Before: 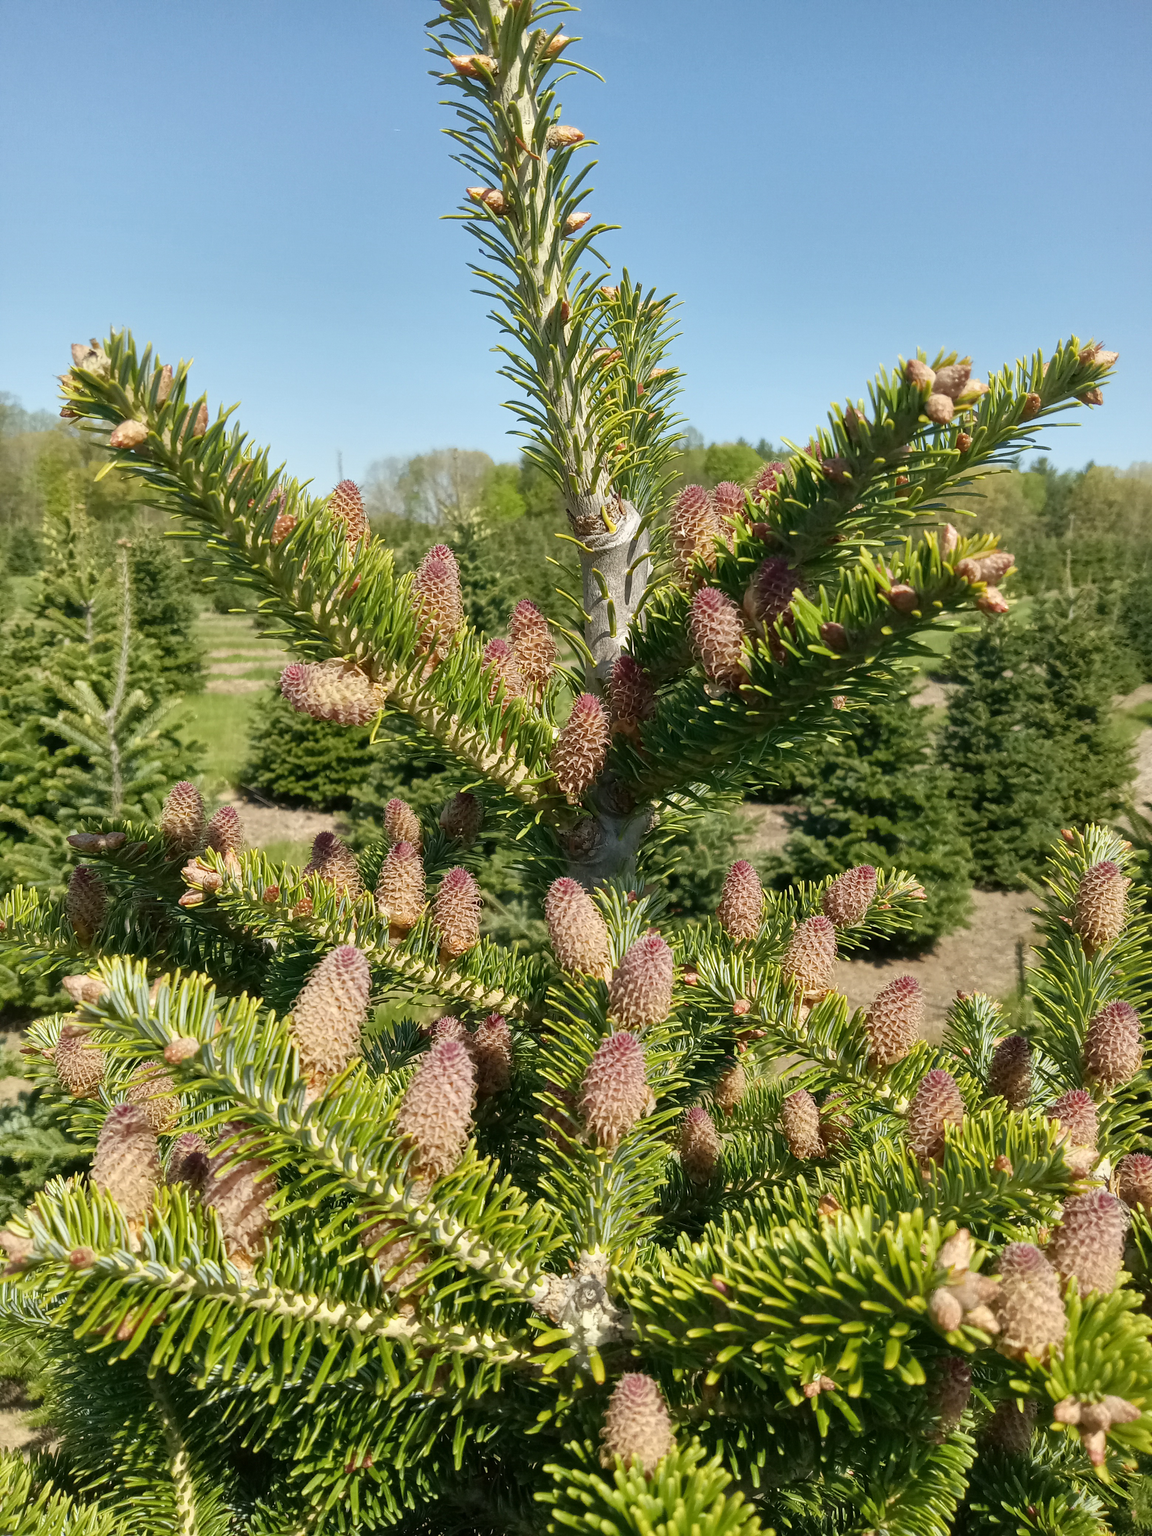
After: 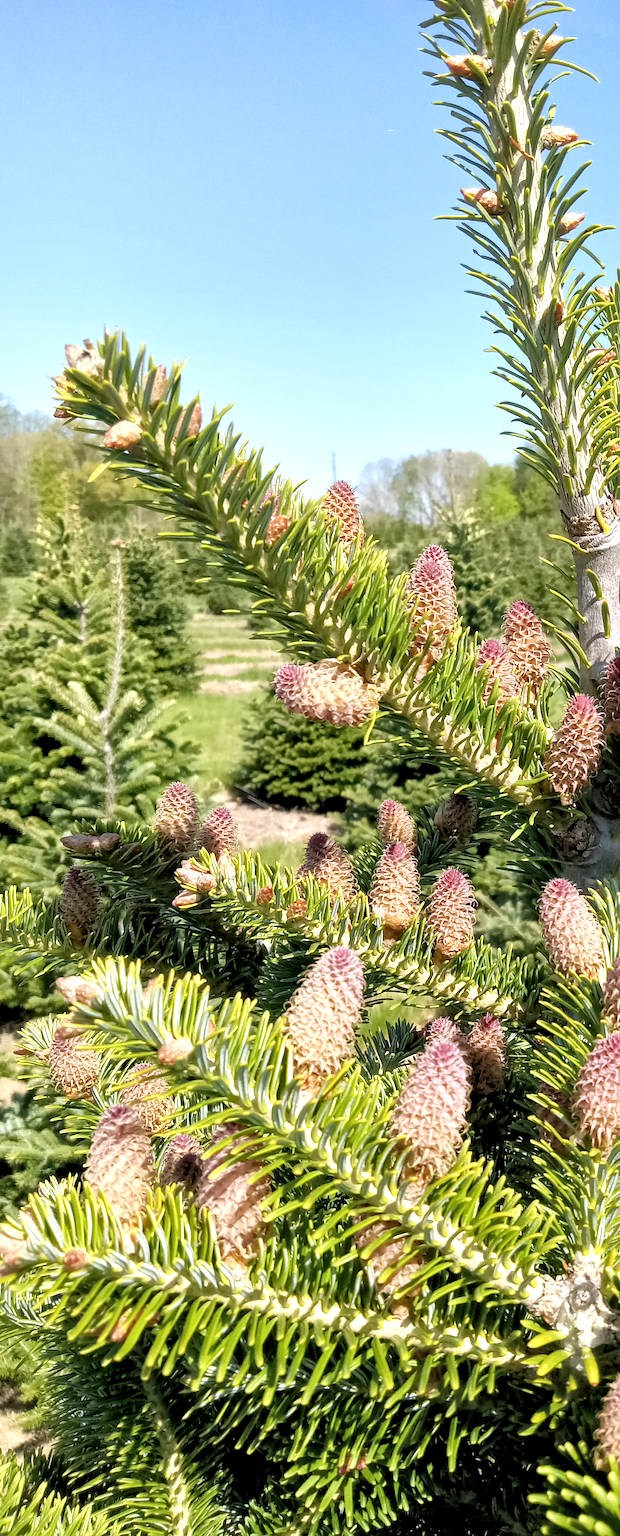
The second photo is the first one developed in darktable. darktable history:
crop: left 0.587%, right 45.588%, bottom 0.086%
rgb levels: levels [[0.013, 0.434, 0.89], [0, 0.5, 1], [0, 0.5, 1]]
color balance: contrast fulcrum 17.78%
local contrast: mode bilateral grid, contrast 20, coarseness 50, detail 132%, midtone range 0.2
exposure: black level correction 0, exposure 0.4 EV, compensate exposure bias true, compensate highlight preservation false
white balance: red 1.004, blue 1.096
